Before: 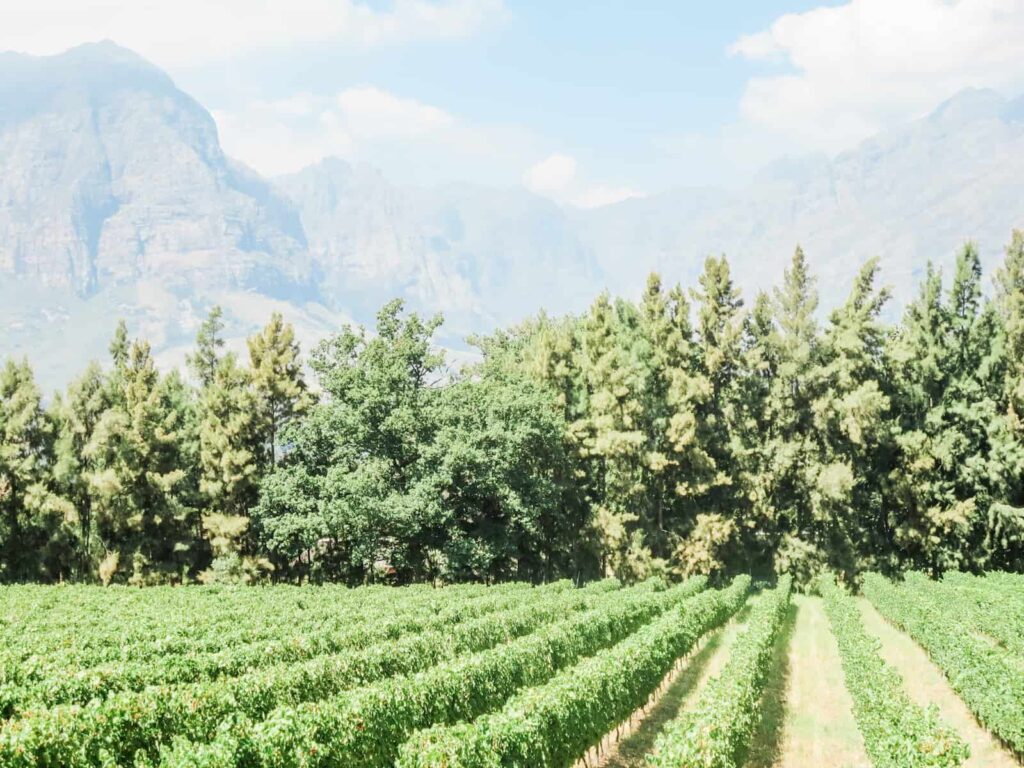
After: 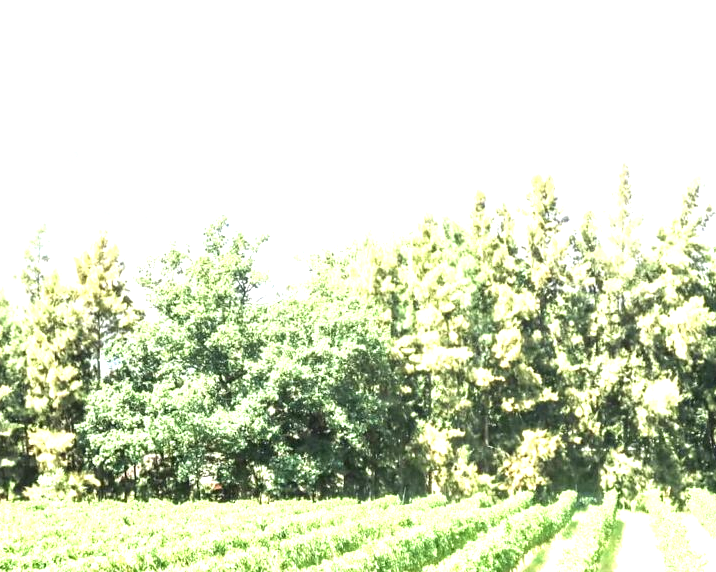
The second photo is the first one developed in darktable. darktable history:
exposure: black level correction 0, exposure 1.285 EV, compensate highlight preservation false
crop and rotate: left 16.994%, top 10.952%, right 13.042%, bottom 14.51%
